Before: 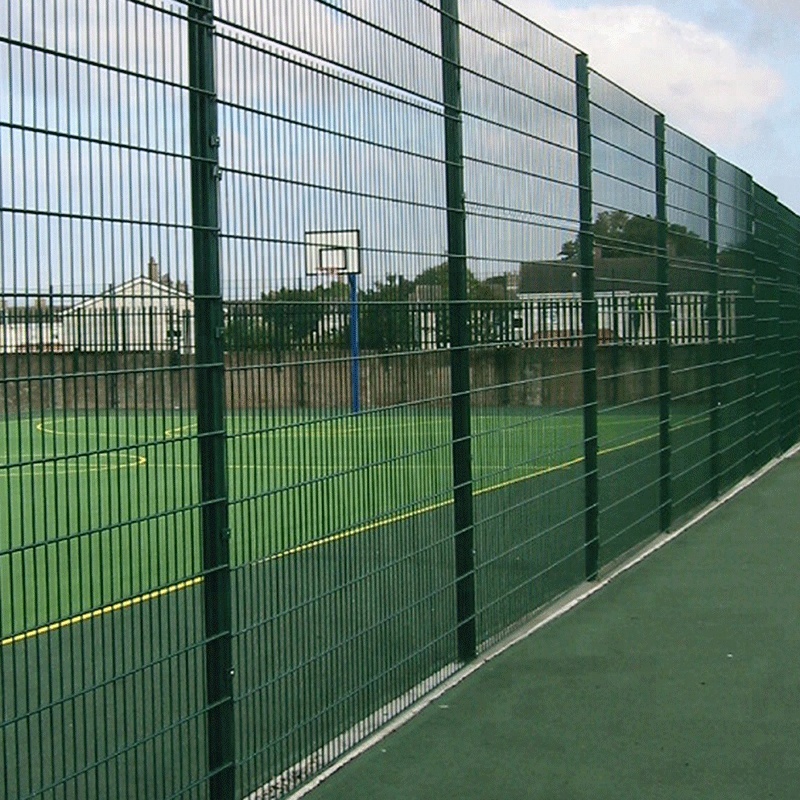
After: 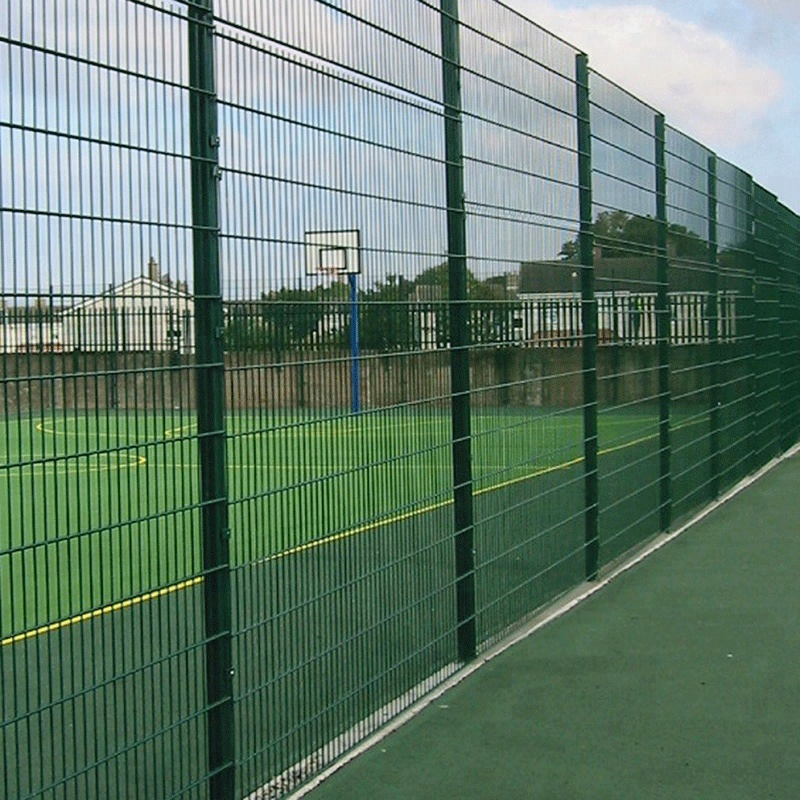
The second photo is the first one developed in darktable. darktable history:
exposure: exposure -0.149 EV, compensate highlight preservation false
contrast brightness saturation: contrast 0.029, brightness 0.058, saturation 0.133
